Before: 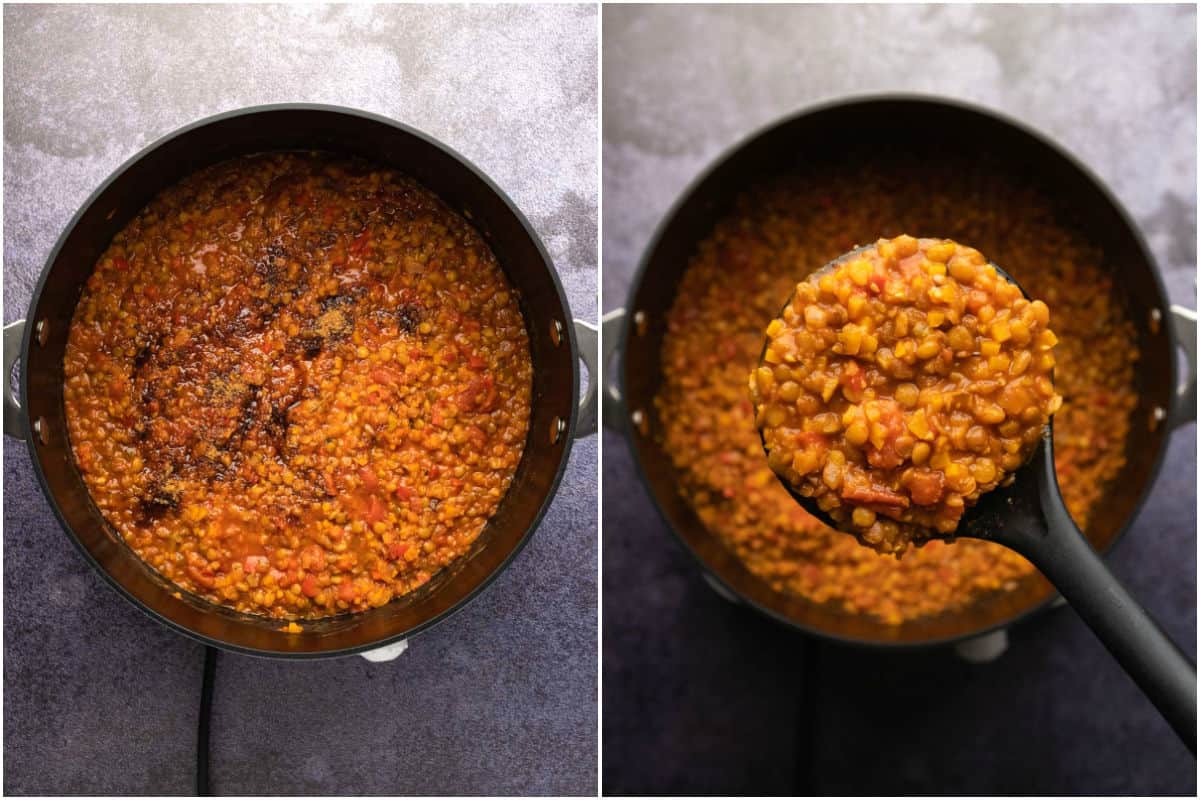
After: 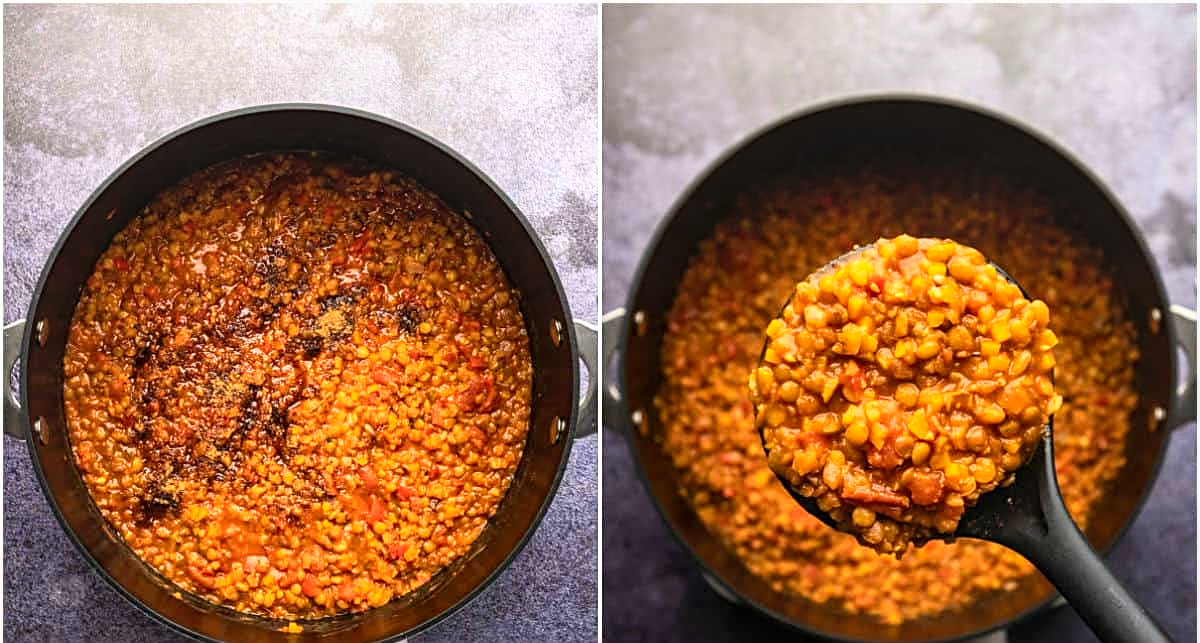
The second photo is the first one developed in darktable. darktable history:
crop: bottom 19.616%
sharpen: on, module defaults
contrast brightness saturation: contrast 0.203, brightness 0.163, saturation 0.22
local contrast: detail 130%
